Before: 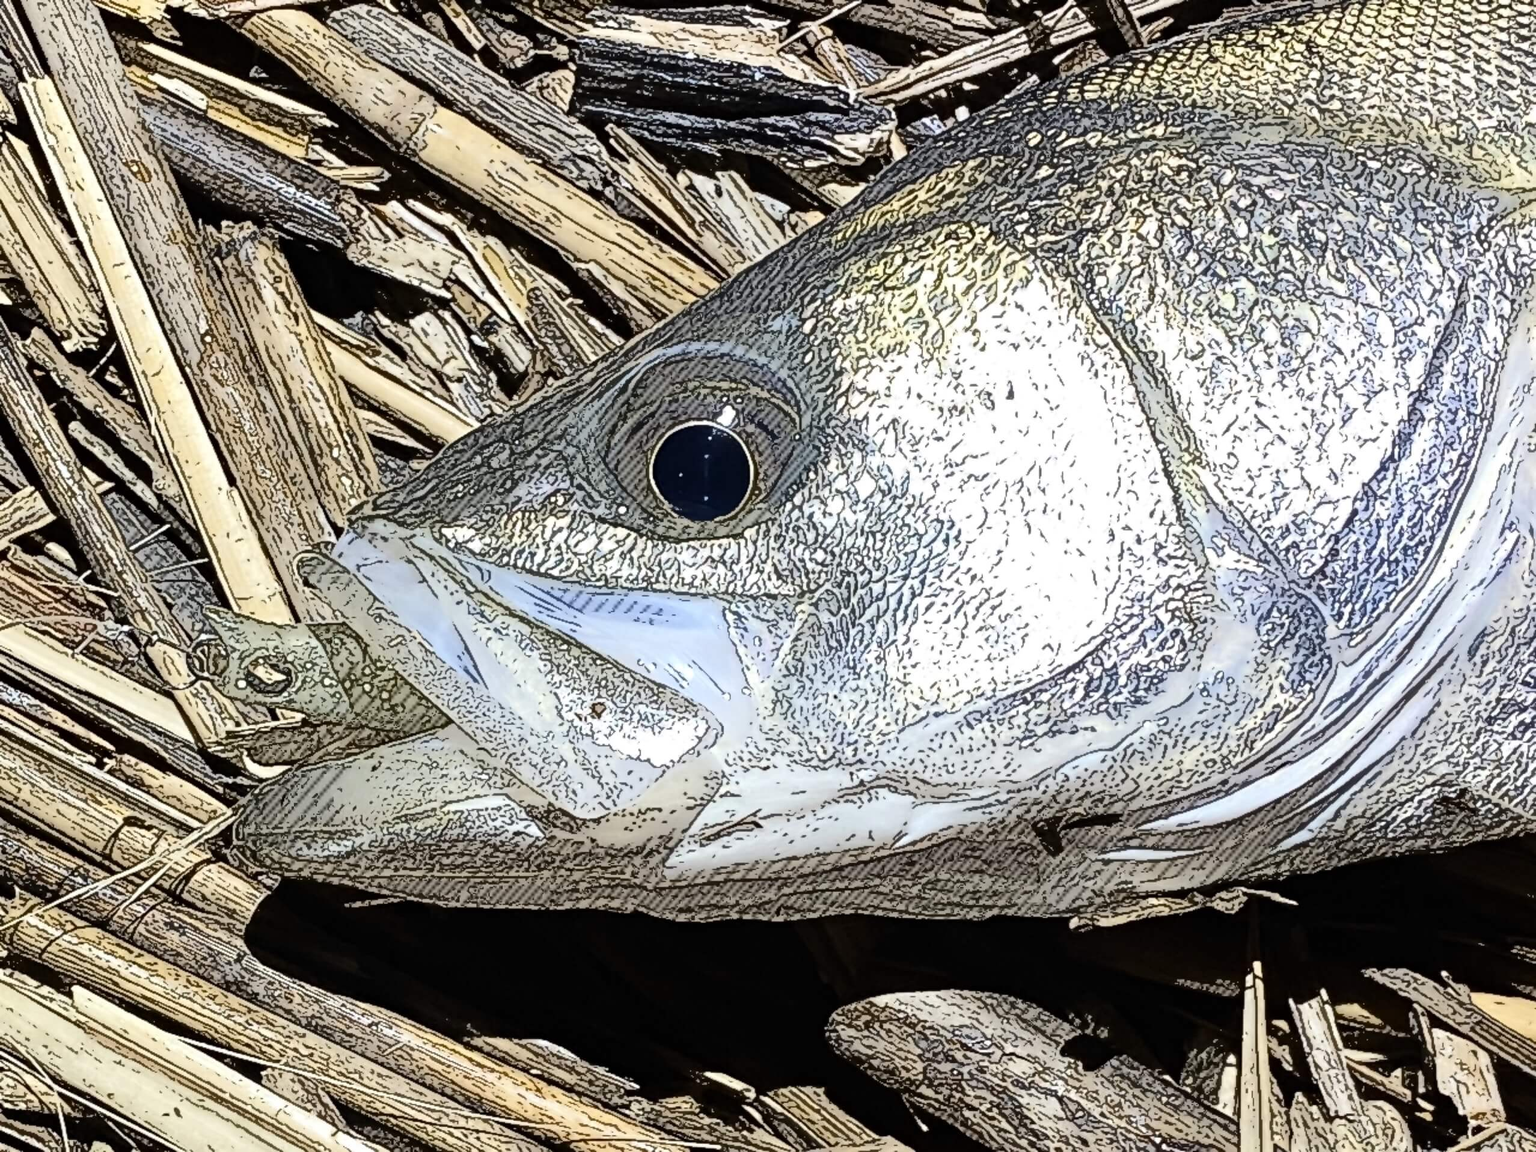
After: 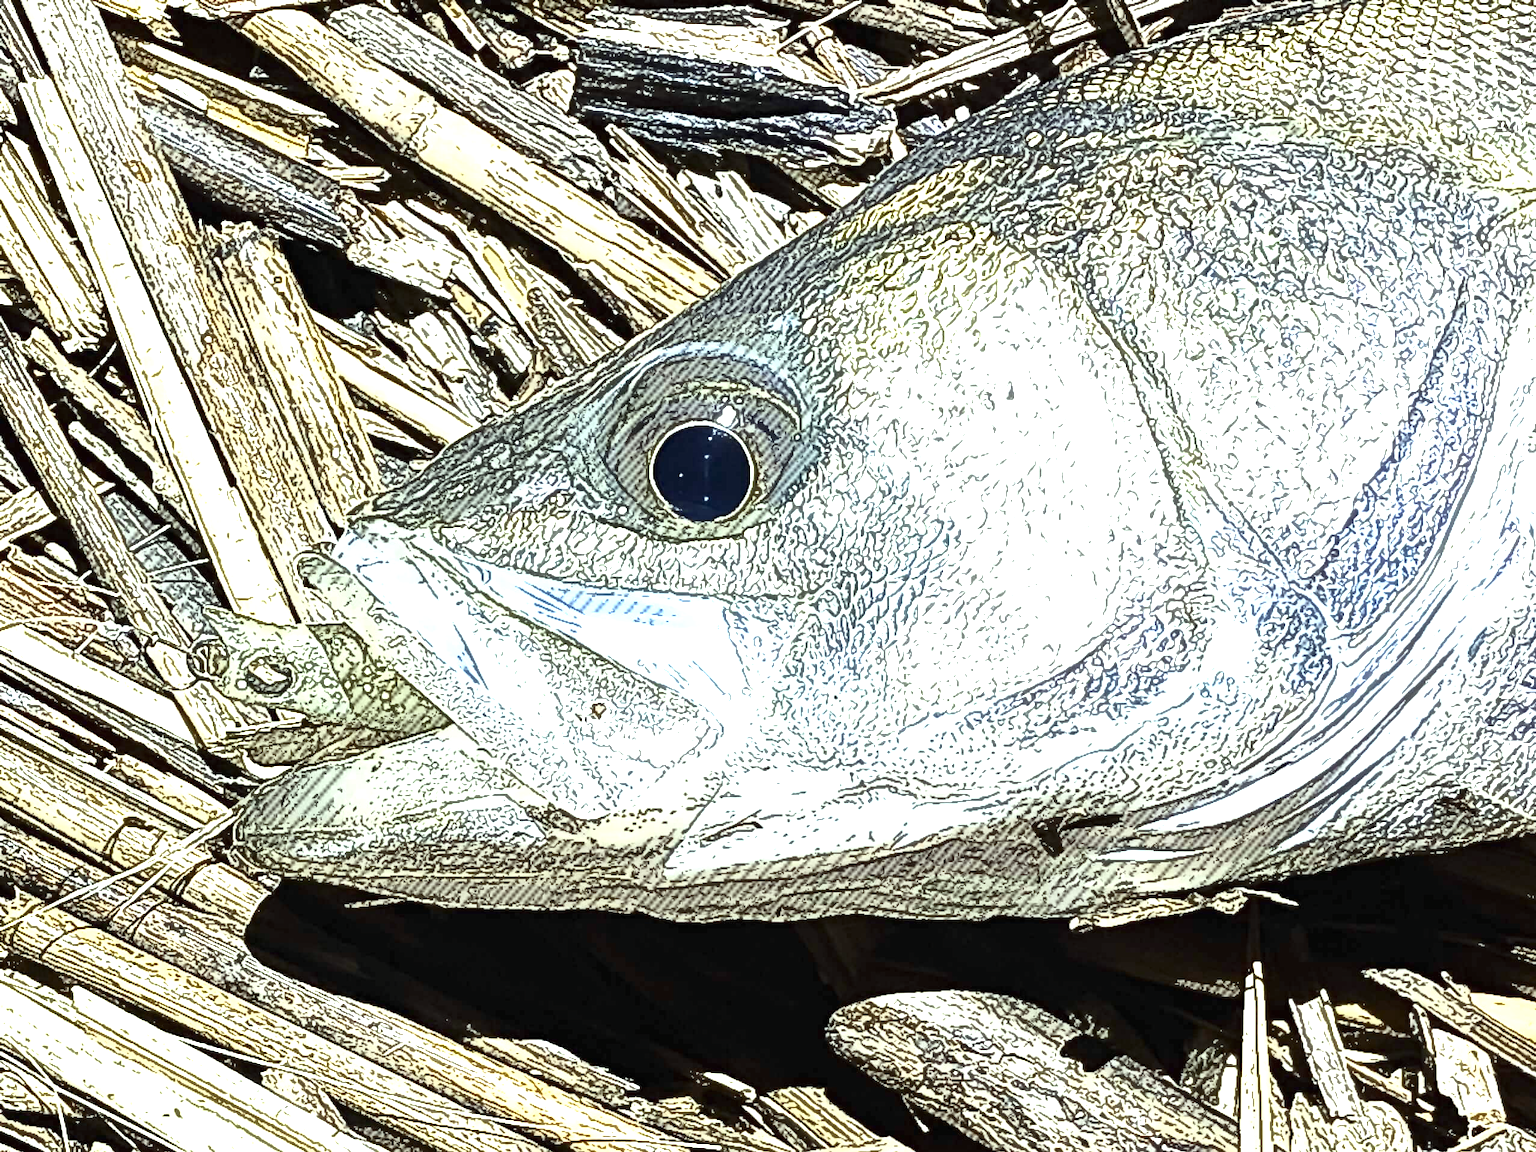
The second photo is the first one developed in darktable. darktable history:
color correction: highlights a* -8, highlights b* 3.1
exposure: black level correction 0, exposure 1.2 EV, compensate exposure bias true, compensate highlight preservation false
